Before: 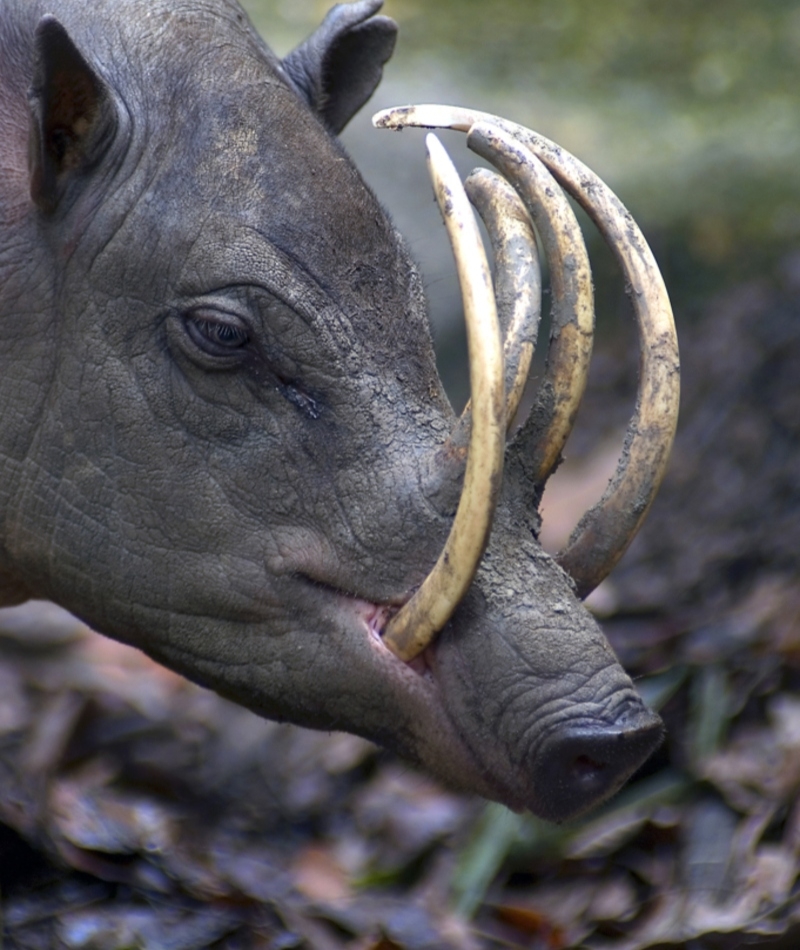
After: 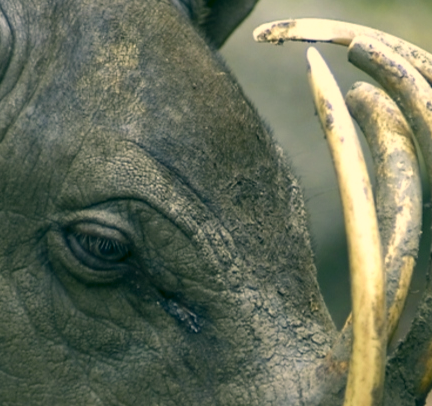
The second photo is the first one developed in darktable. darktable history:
crop: left 14.905%, top 9.136%, right 31.02%, bottom 48.111%
color correction: highlights a* 4.67, highlights b* 24.63, shadows a* -15.88, shadows b* 3.81
